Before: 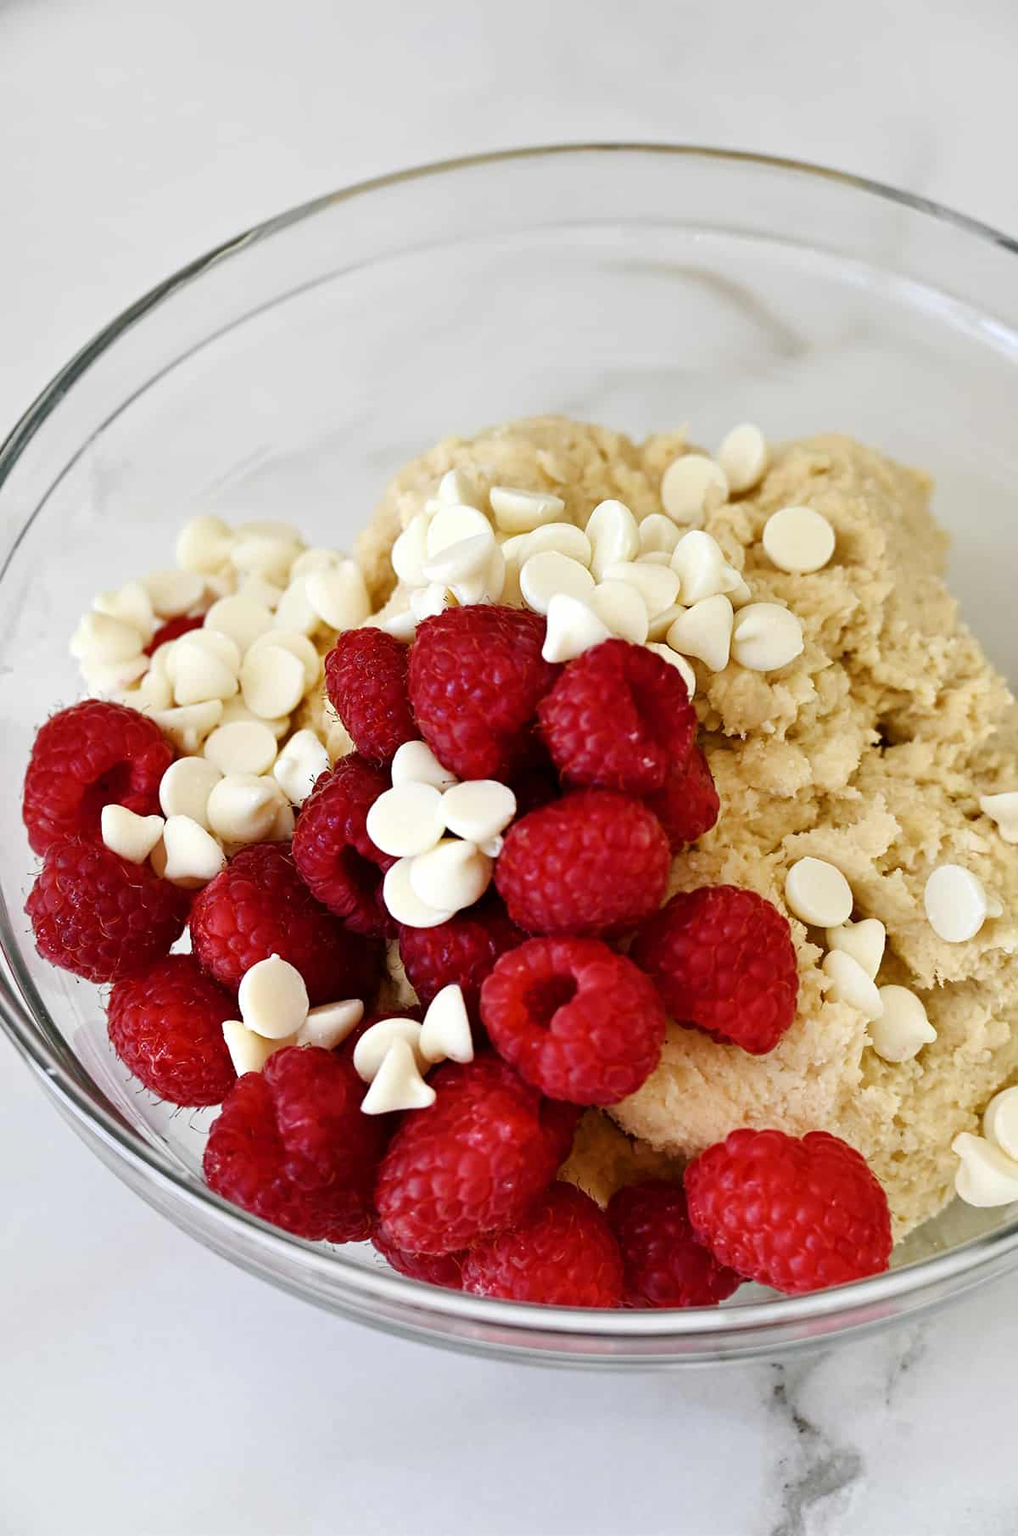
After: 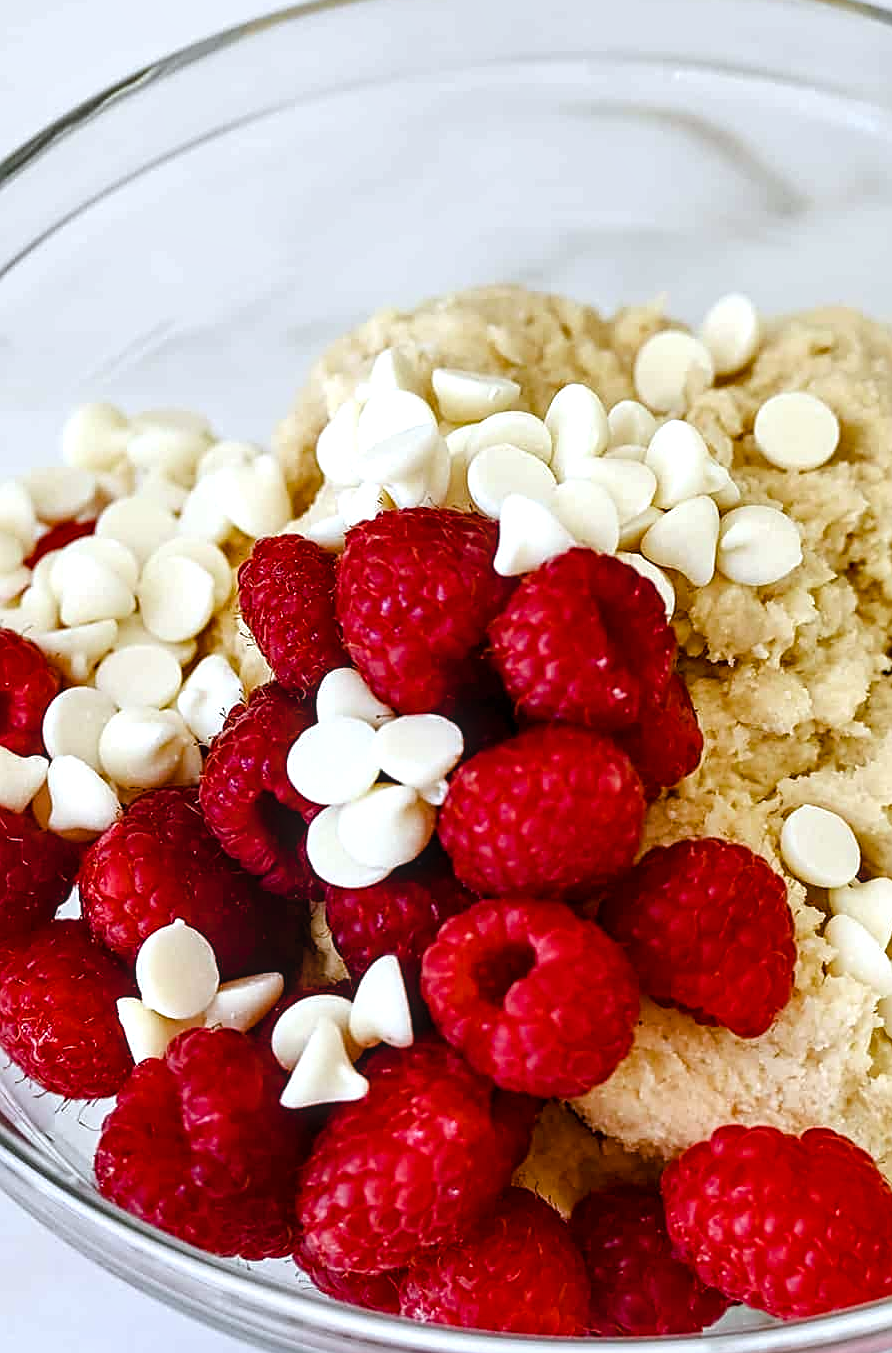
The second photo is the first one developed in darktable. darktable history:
sharpen: on, module defaults
color balance rgb: highlights gain › luminance 16.761%, highlights gain › chroma 2.954%, highlights gain › hue 257.42°, perceptual saturation grading › global saturation 20%, perceptual saturation grading › highlights -24.808%, perceptual saturation grading › shadows 25.892%
crop and rotate: left 12.149%, top 11.412%, right 13.442%, bottom 13.789%
local contrast: on, module defaults
